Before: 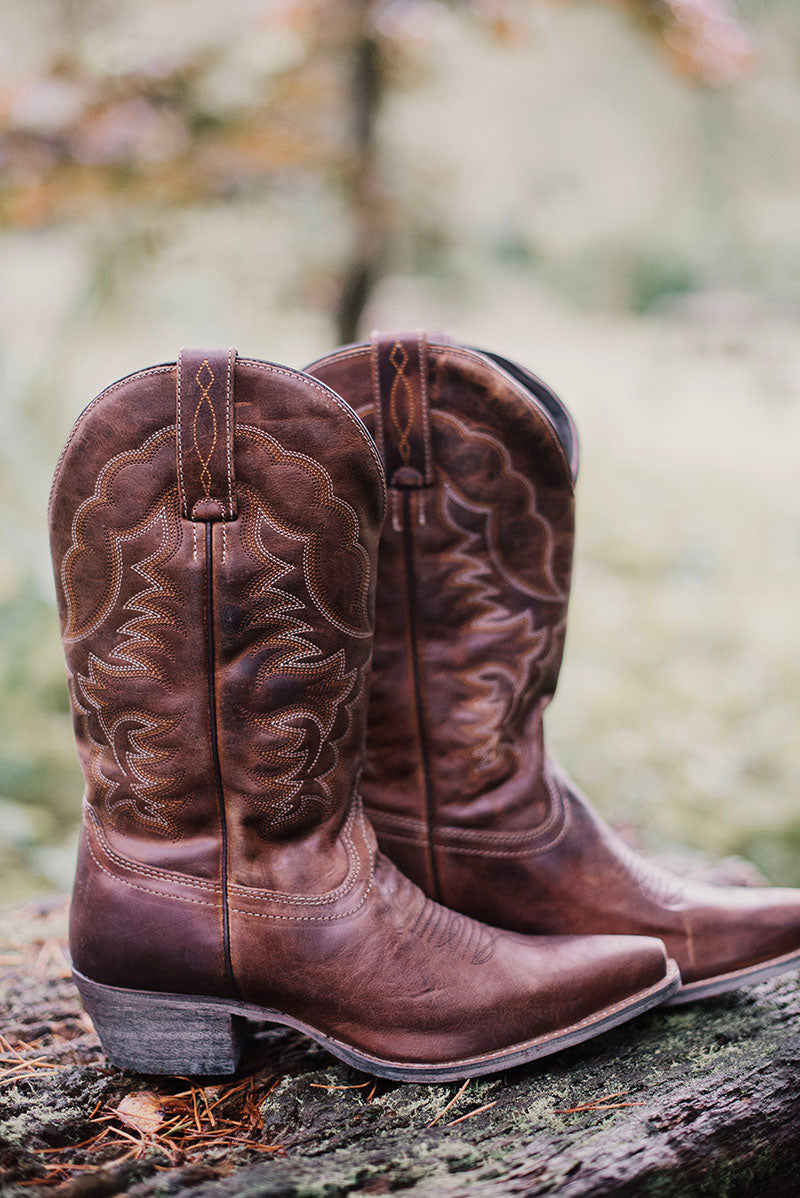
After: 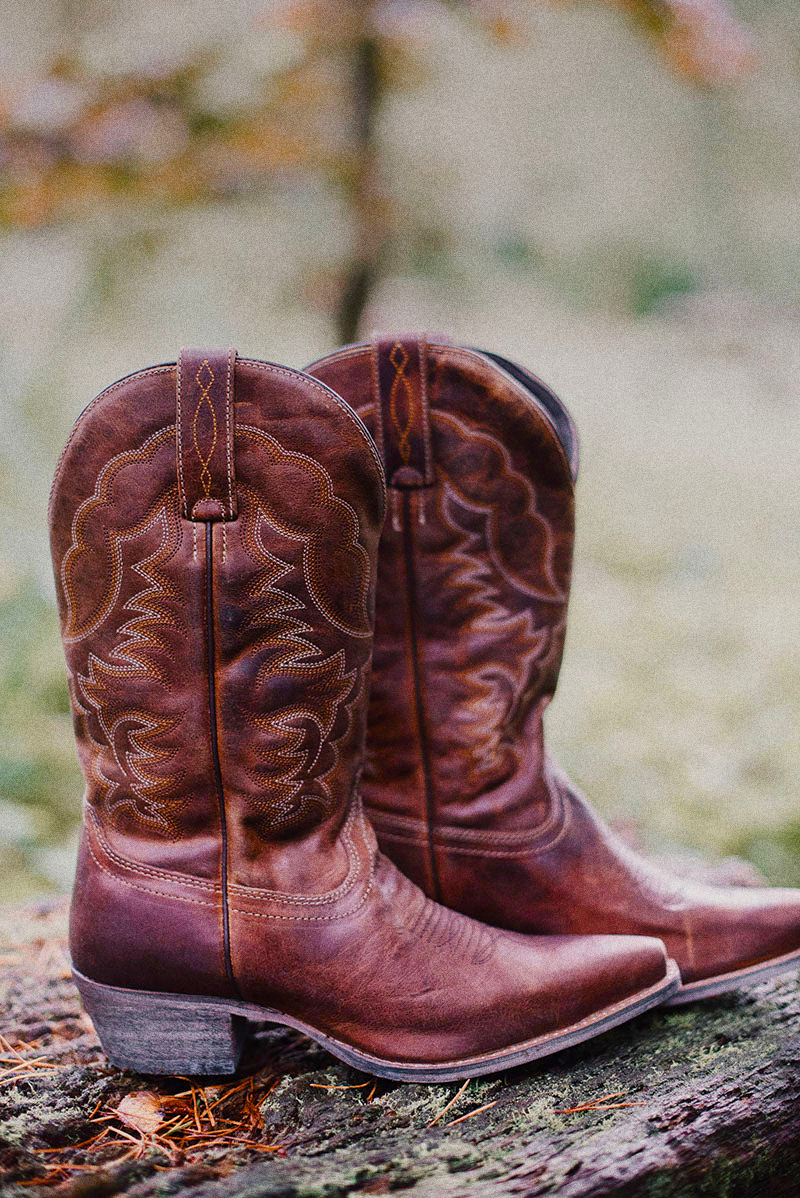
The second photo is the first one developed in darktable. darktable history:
color balance rgb: perceptual saturation grading › global saturation 35%, perceptual saturation grading › highlights -30%, perceptual saturation grading › shadows 35%, perceptual brilliance grading › global brilliance 3%, perceptual brilliance grading › highlights -3%, perceptual brilliance grading › shadows 3%
graduated density: on, module defaults
rotate and perspective: automatic cropping off
grain: coarseness 0.09 ISO, strength 40%
